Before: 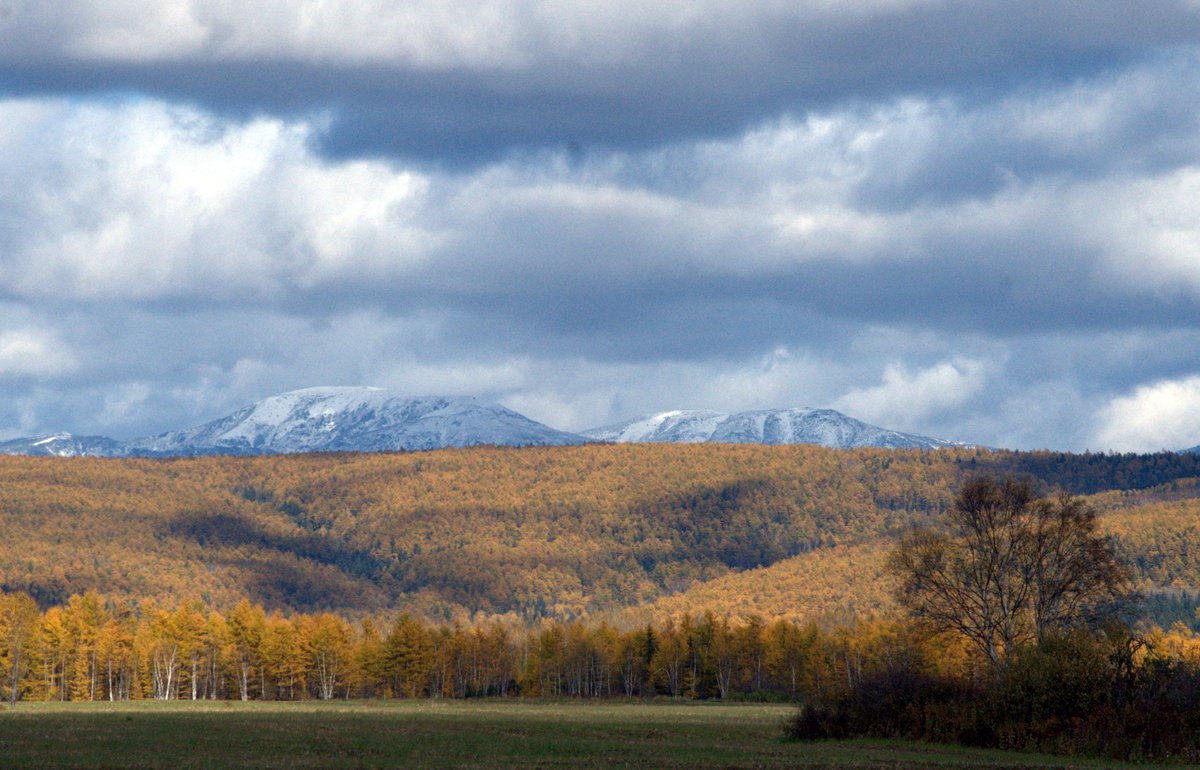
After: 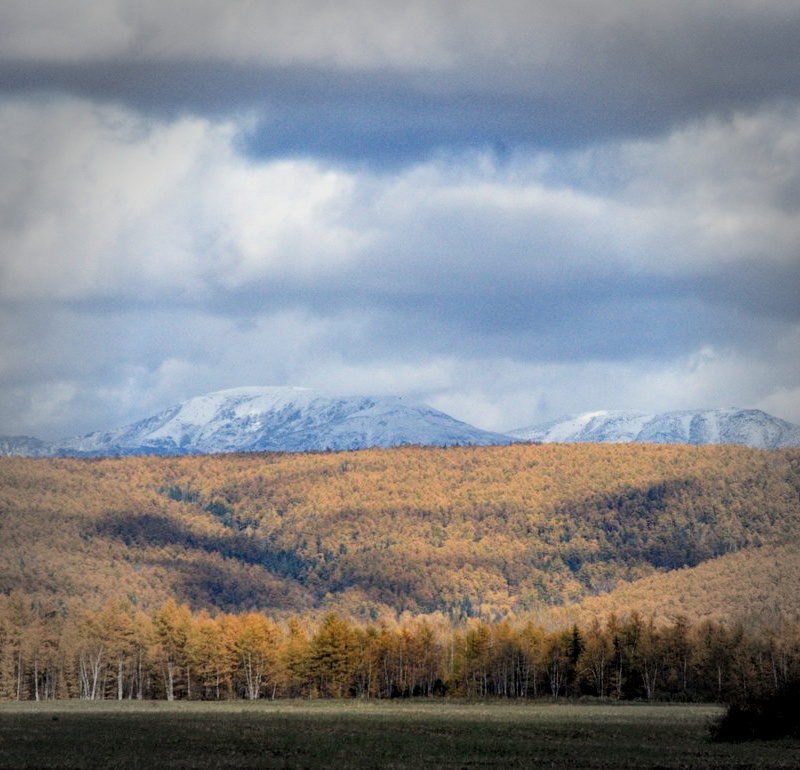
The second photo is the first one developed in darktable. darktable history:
local contrast: highlights 104%, shadows 99%, detail 119%, midtone range 0.2
vignetting: fall-off start 66.9%, fall-off radius 39.83%, automatic ratio true, width/height ratio 0.669
exposure: black level correction 0.001, exposure 0.499 EV, compensate highlight preservation false
crop and rotate: left 6.236%, right 27.059%
filmic rgb: middle gray luminance 28.95%, black relative exposure -10.31 EV, white relative exposure 5.5 EV, target black luminance 0%, hardness 3.96, latitude 2.11%, contrast 1.126, highlights saturation mix 5.18%, shadows ↔ highlights balance 15.4%
